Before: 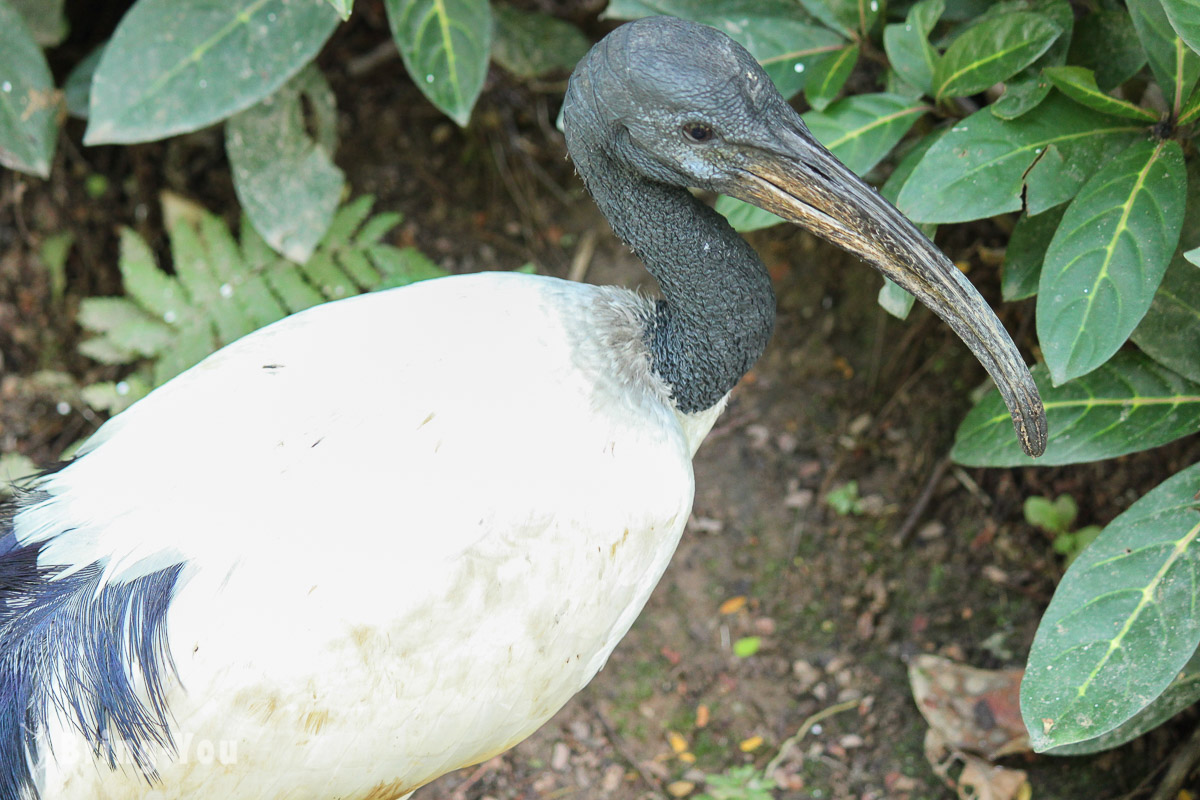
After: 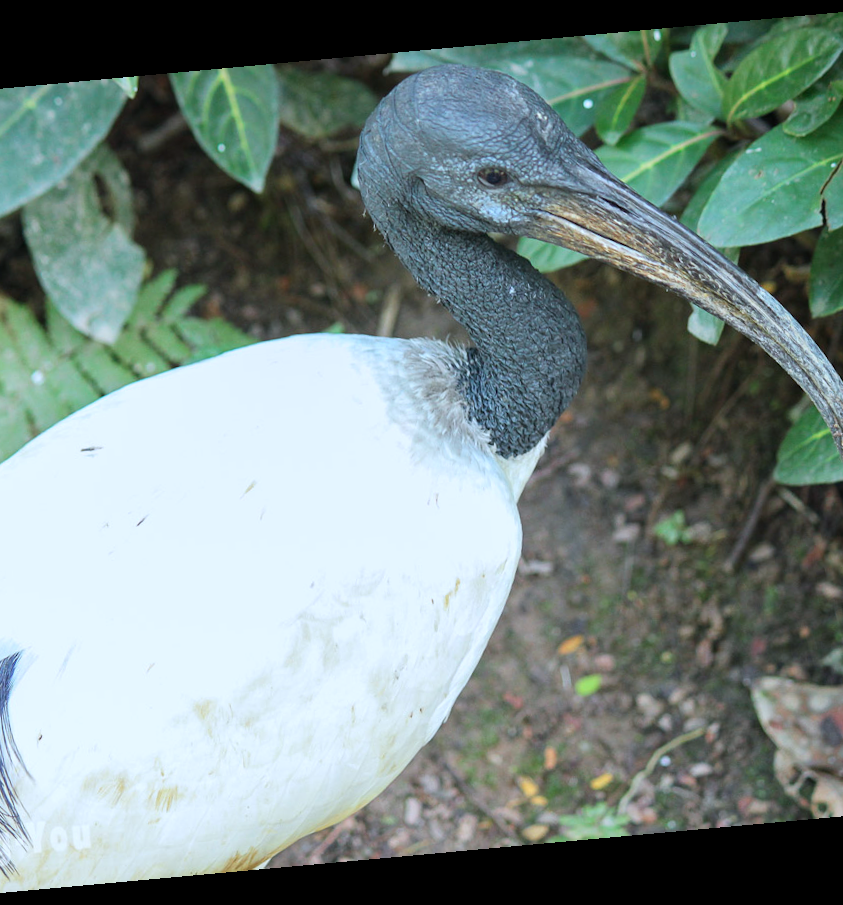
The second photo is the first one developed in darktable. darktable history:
rotate and perspective: rotation -5.2°, automatic cropping off
color calibration: x 0.372, y 0.386, temperature 4283.97 K
crop: left 16.899%, right 16.556%
